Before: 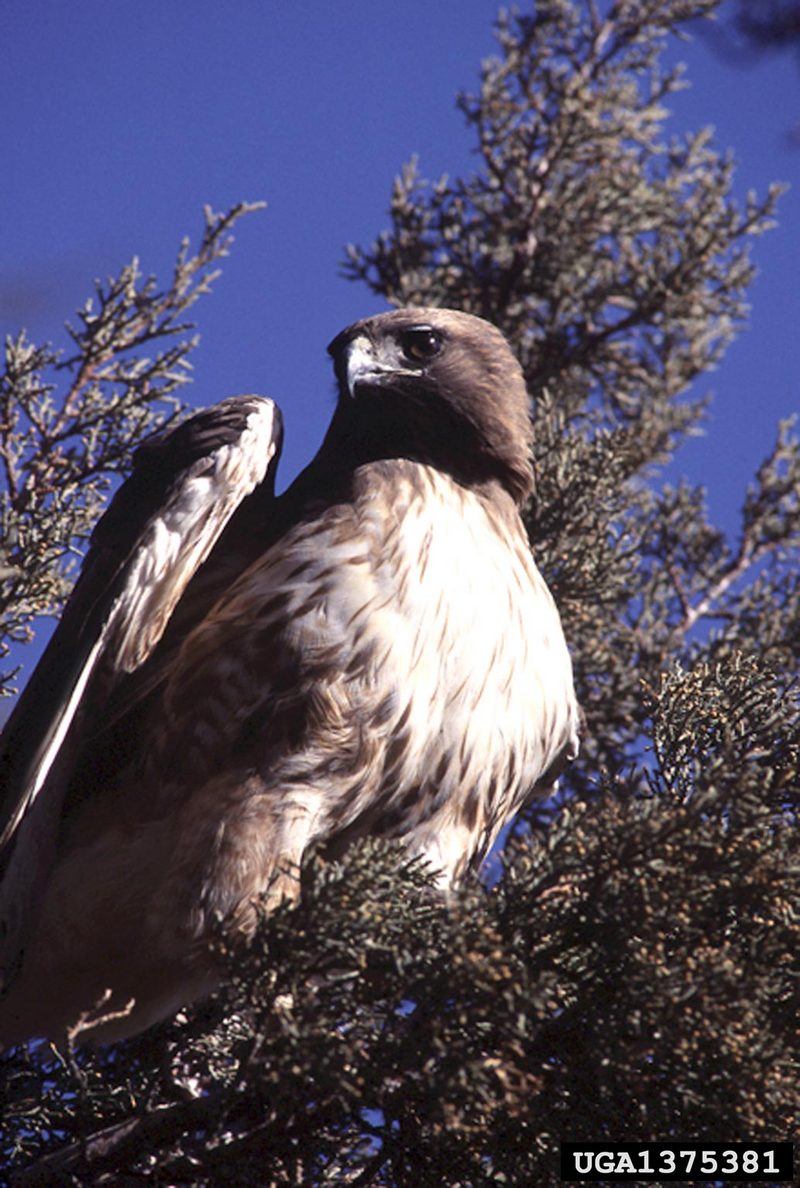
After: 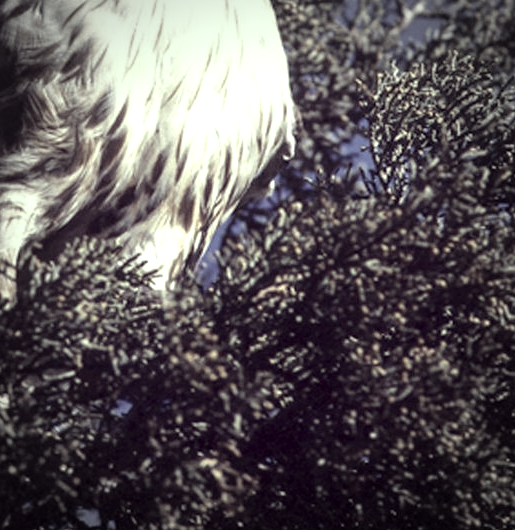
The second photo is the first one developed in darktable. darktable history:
vignetting: fall-off start 67.23%, width/height ratio 1.008
crop and rotate: left 35.536%, top 50.543%, bottom 4.782%
color correction: highlights a* -20.87, highlights b* 20.79, shadows a* 19.31, shadows b* -21.1, saturation 0.465
local contrast: on, module defaults
tone equalizer: -8 EV -0.45 EV, -7 EV -0.359 EV, -6 EV -0.309 EV, -5 EV -0.194 EV, -3 EV 0.214 EV, -2 EV 0.359 EV, -1 EV 0.375 EV, +0 EV 0.441 EV
